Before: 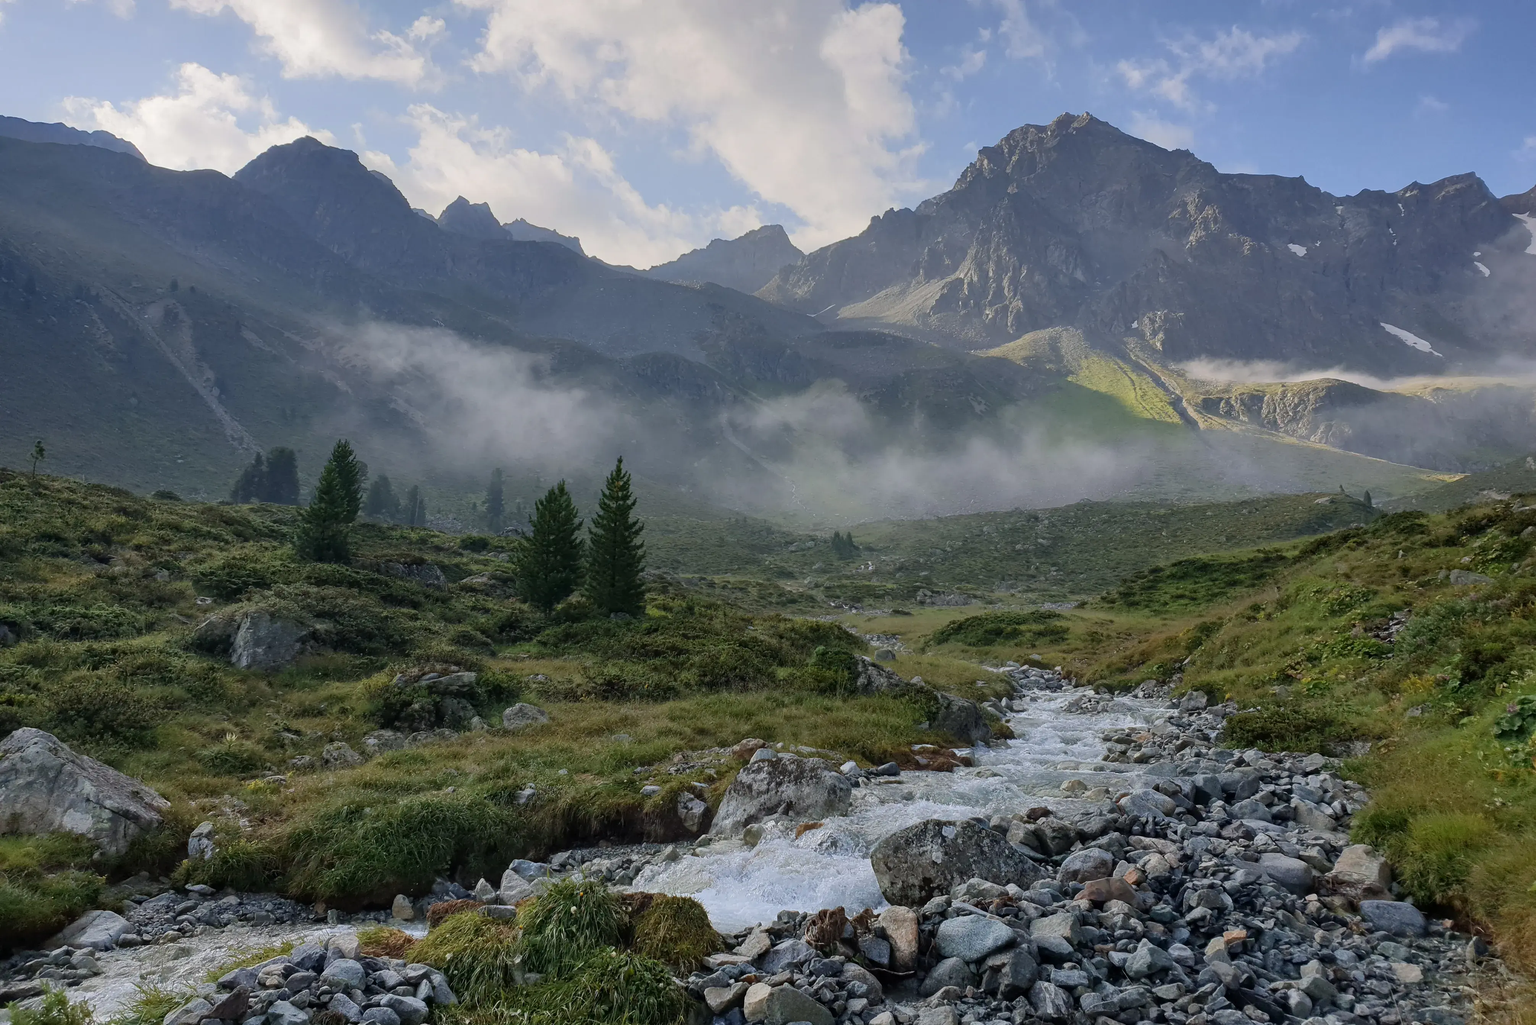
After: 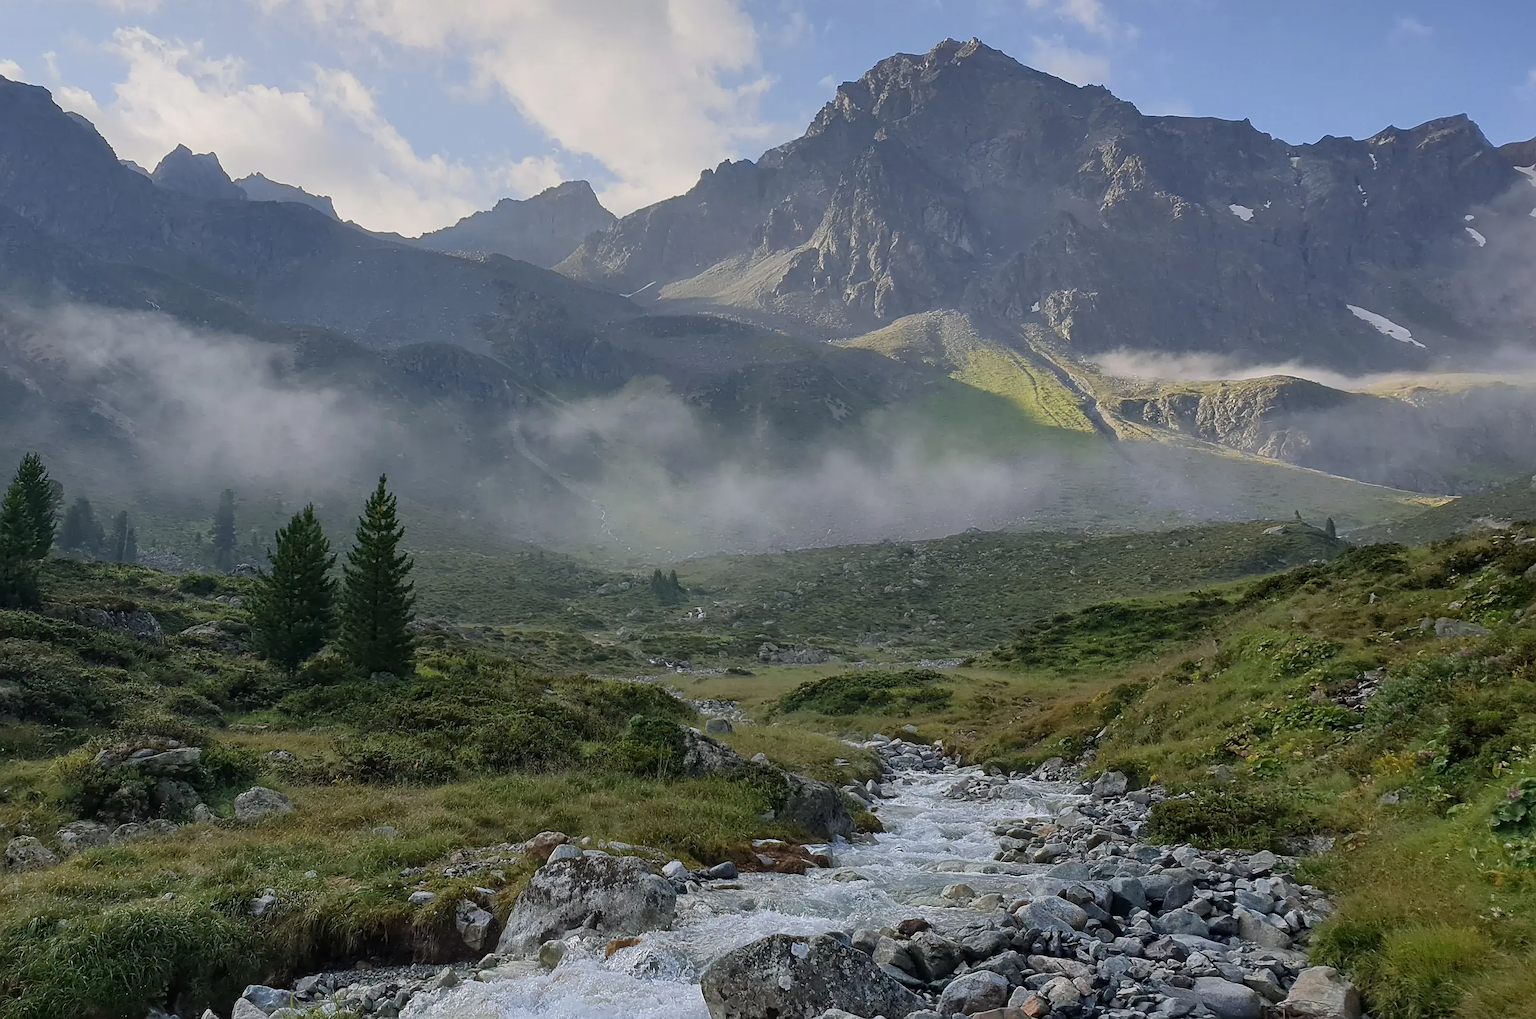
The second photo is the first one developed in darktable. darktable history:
sharpen: on, module defaults
crop and rotate: left 20.727%, top 8.079%, right 0.356%, bottom 13.431%
